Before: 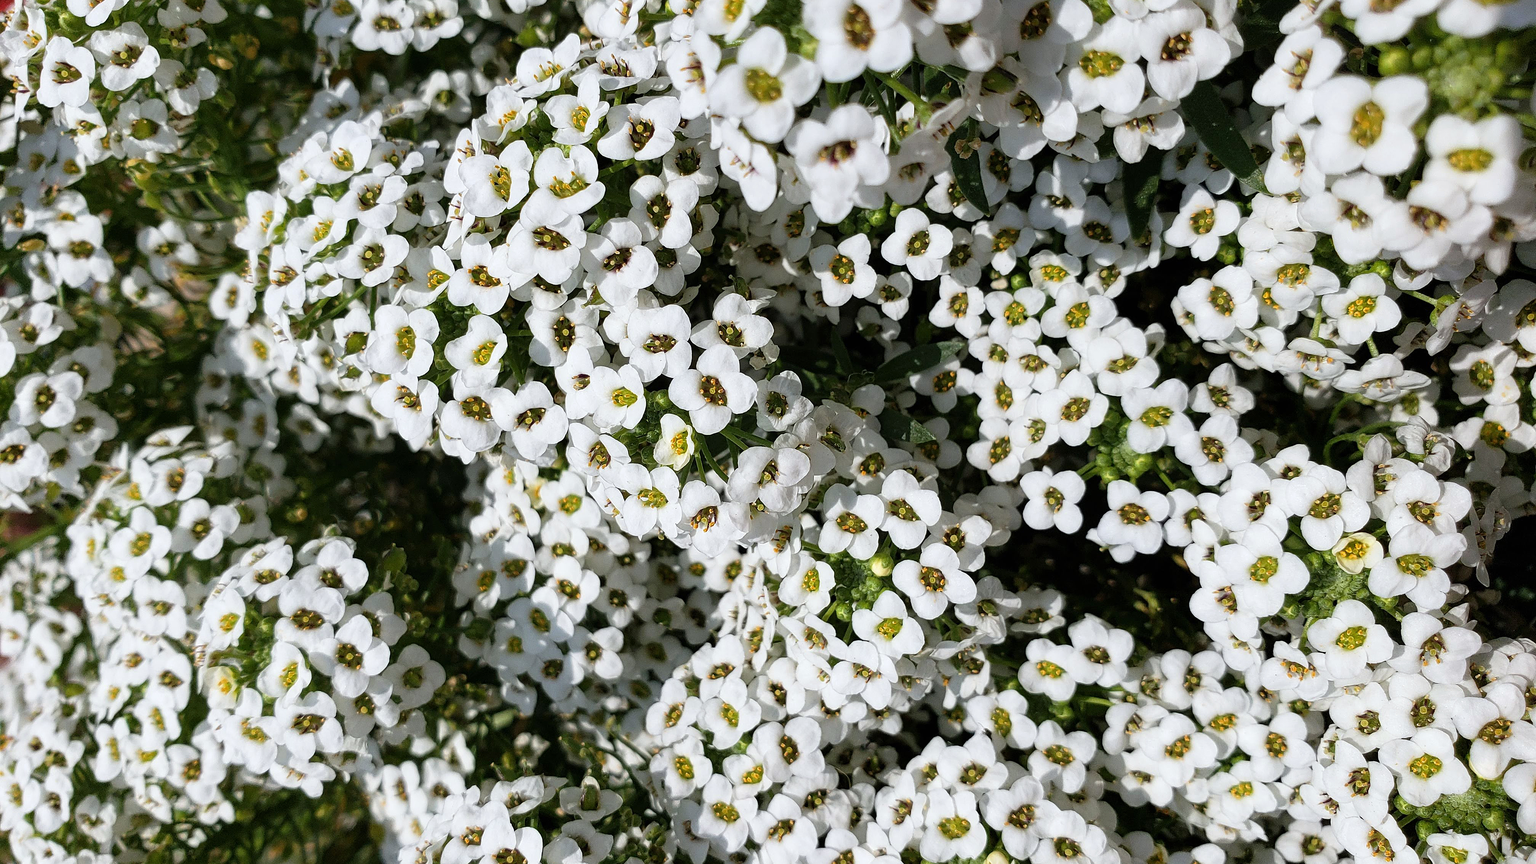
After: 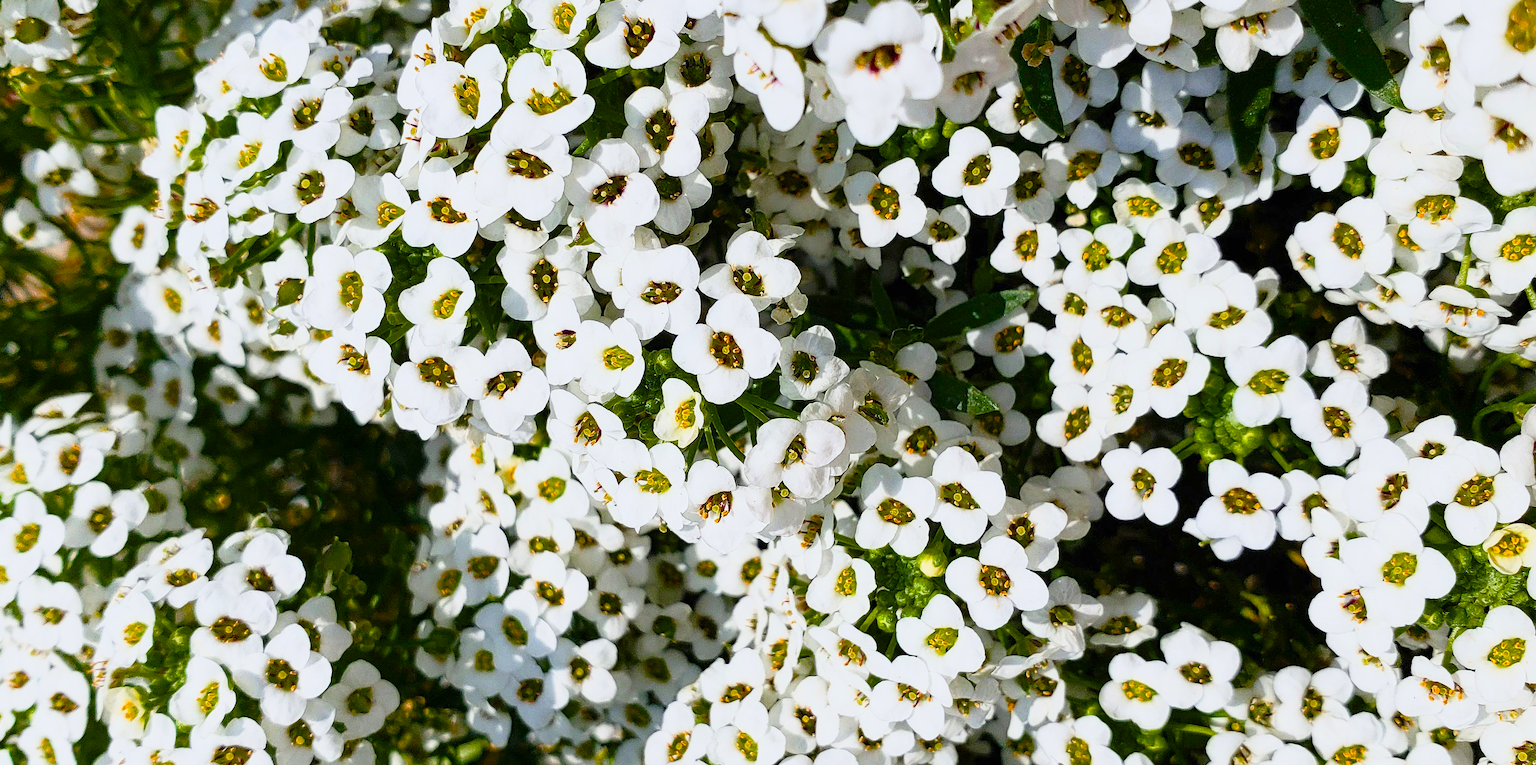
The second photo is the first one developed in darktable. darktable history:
base curve: curves: ch0 [(0, 0) (0.088, 0.125) (0.176, 0.251) (0.354, 0.501) (0.613, 0.749) (1, 0.877)]
crop: left 7.746%, top 12.116%, right 10.429%, bottom 15.397%
levels: levels [0, 0.478, 1]
color balance rgb: shadows lift › chroma 3.057%, shadows lift › hue 278.87°, perceptual saturation grading › global saturation 39.081%, perceptual saturation grading › highlights -25.449%, perceptual saturation grading › mid-tones 35.148%, perceptual saturation grading › shadows 36.166%, saturation formula JzAzBz (2021)
